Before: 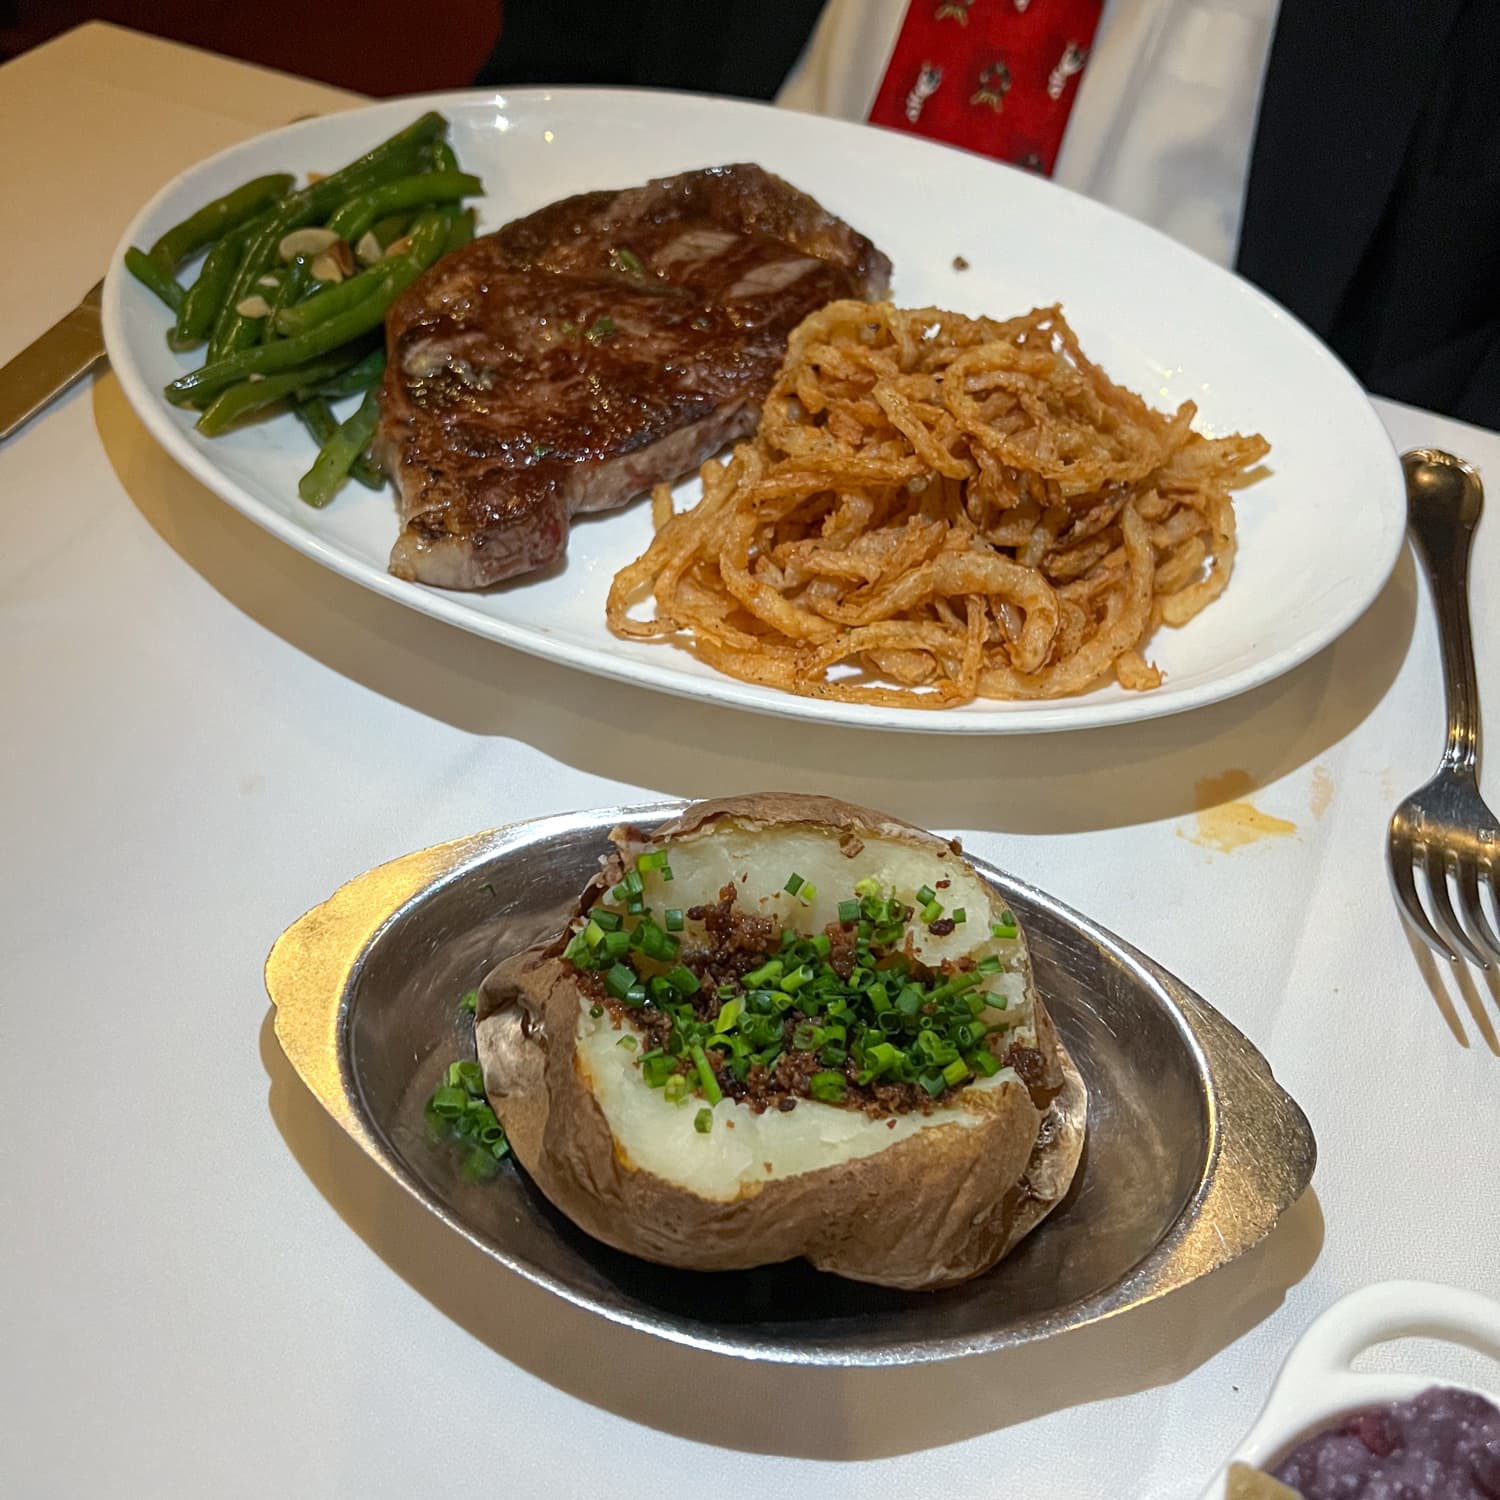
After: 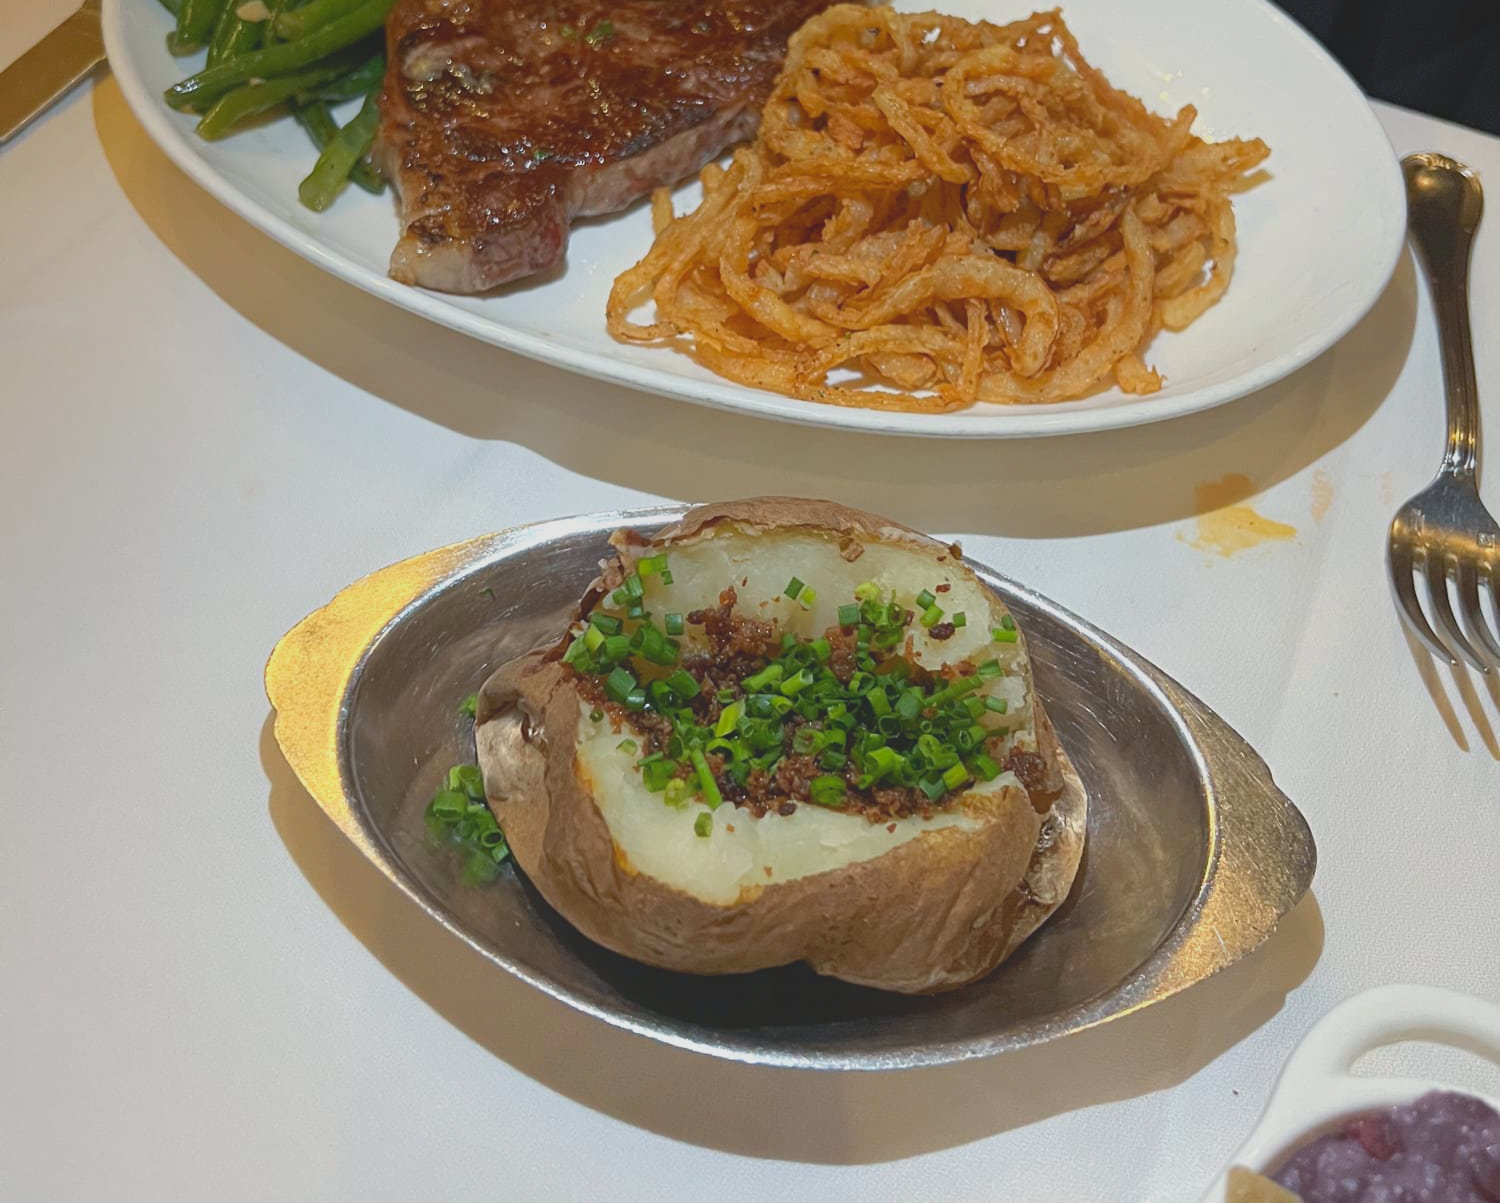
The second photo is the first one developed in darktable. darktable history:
crop and rotate: top 19.787%
local contrast: detail 71%
